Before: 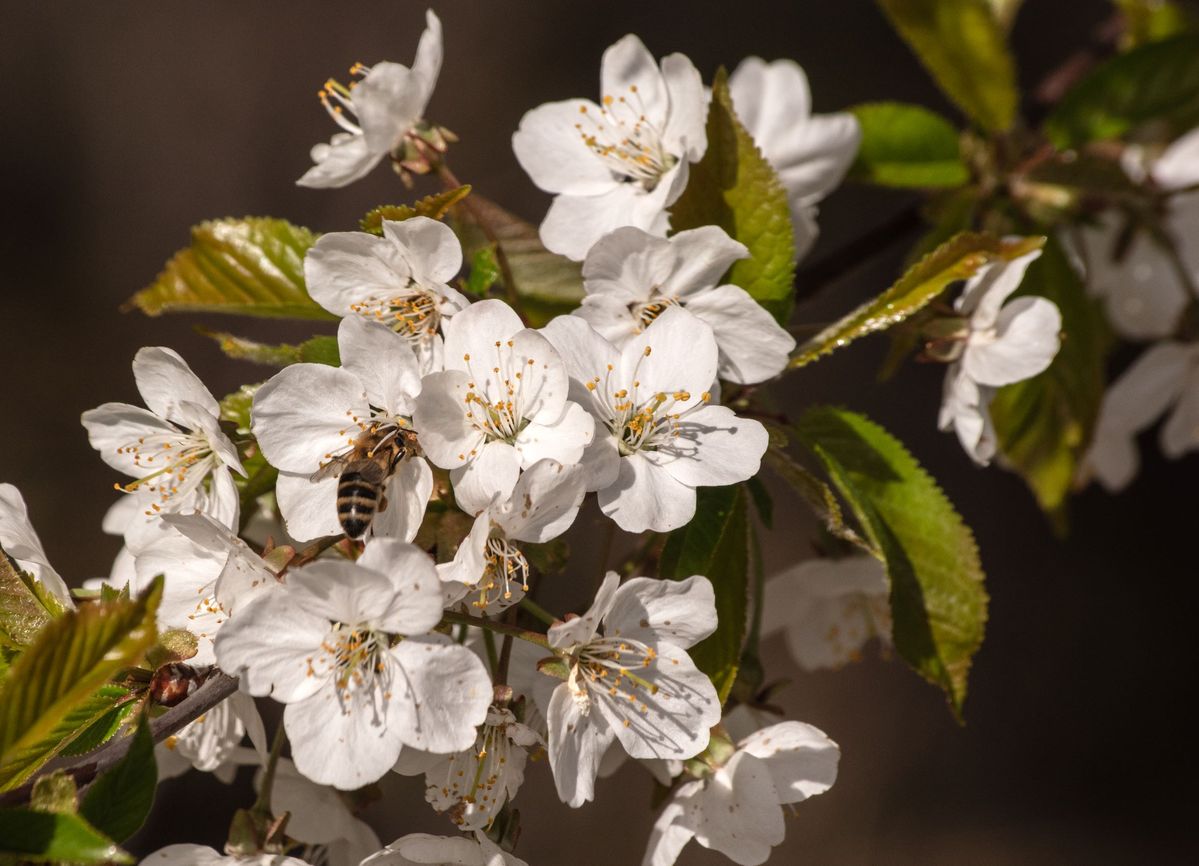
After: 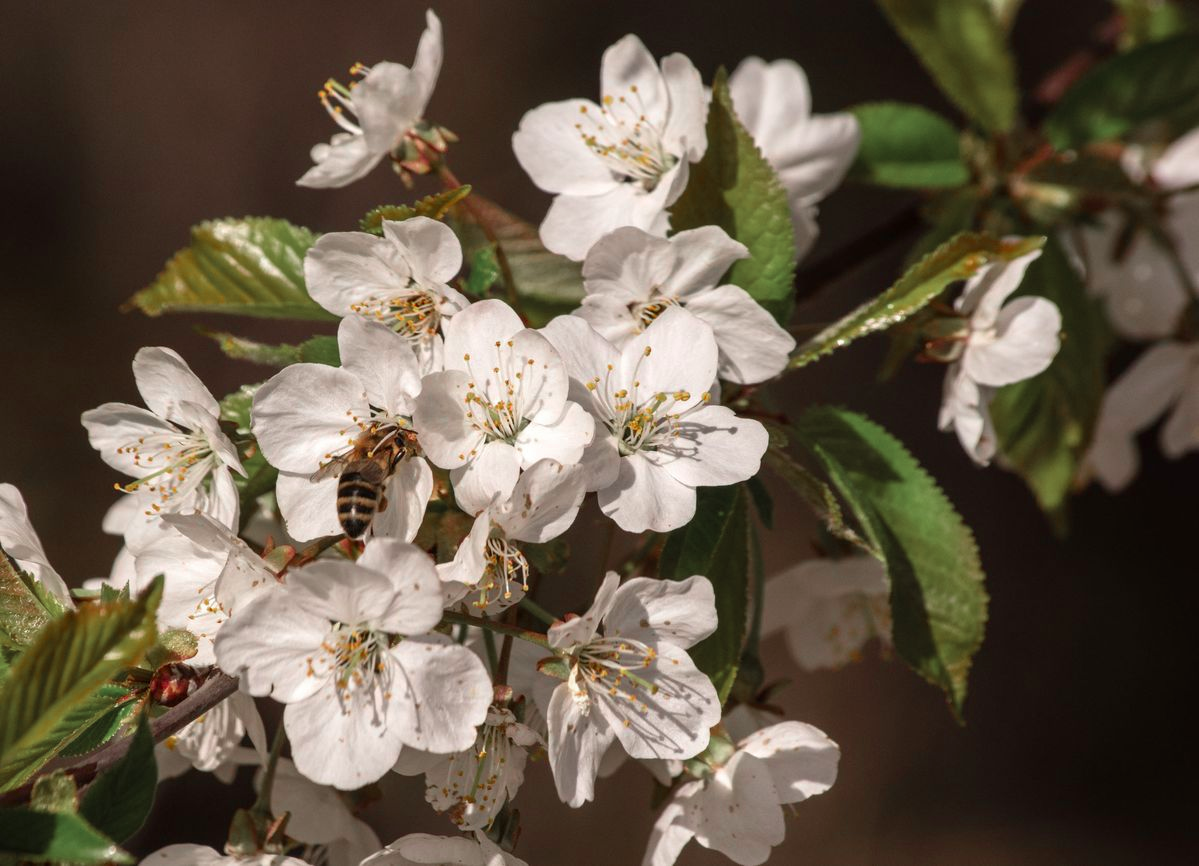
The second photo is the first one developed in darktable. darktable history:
color zones: curves: ch0 [(0, 0.466) (0.128, 0.466) (0.25, 0.5) (0.375, 0.456) (0.5, 0.5) (0.625, 0.5) (0.737, 0.652) (0.875, 0.5)]; ch1 [(0, 0.603) (0.125, 0.618) (0.261, 0.348) (0.372, 0.353) (0.497, 0.363) (0.611, 0.45) (0.731, 0.427) (0.875, 0.518) (0.998, 0.652)]; ch2 [(0, 0.559) (0.125, 0.451) (0.253, 0.564) (0.37, 0.578) (0.5, 0.466) (0.625, 0.471) (0.731, 0.471) (0.88, 0.485)]
color correction: highlights a* -0.215, highlights b* -0.13
